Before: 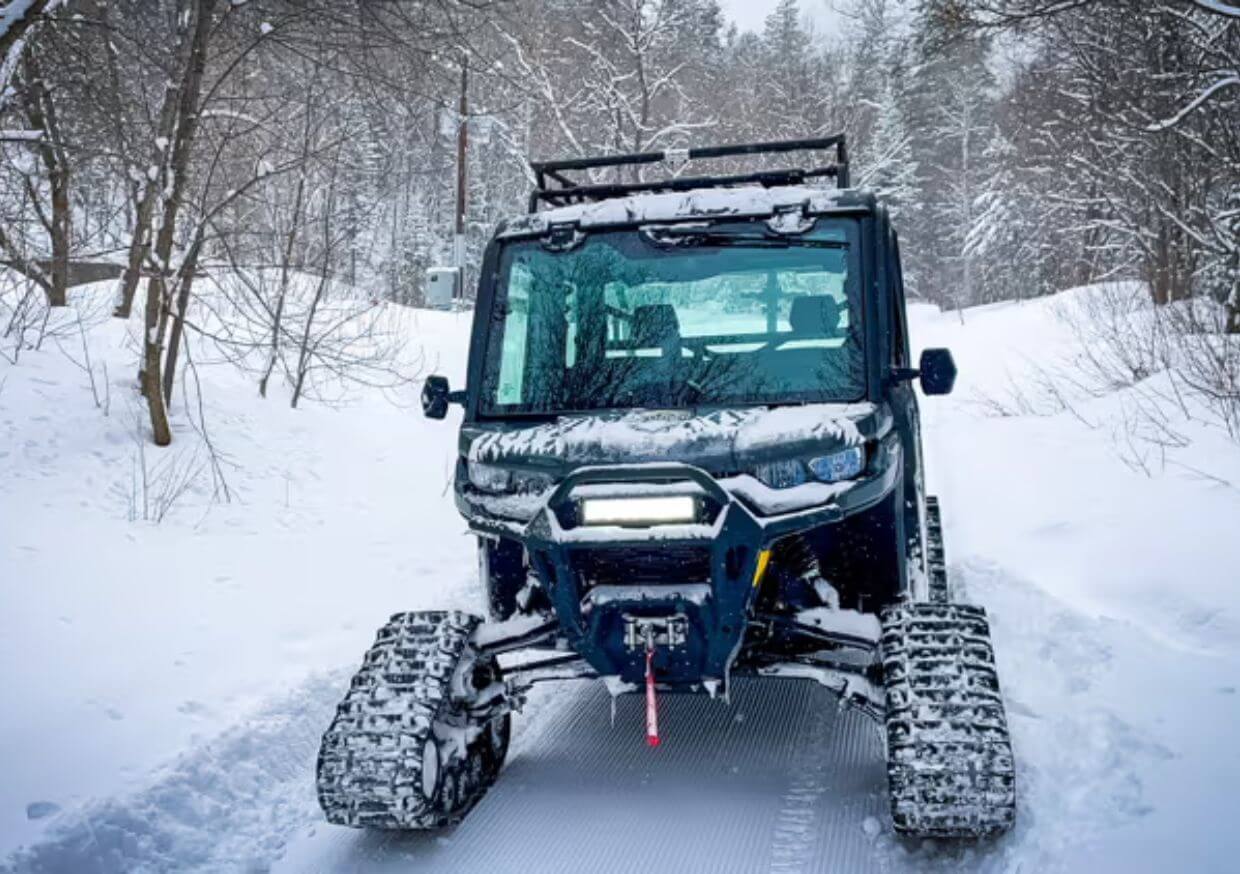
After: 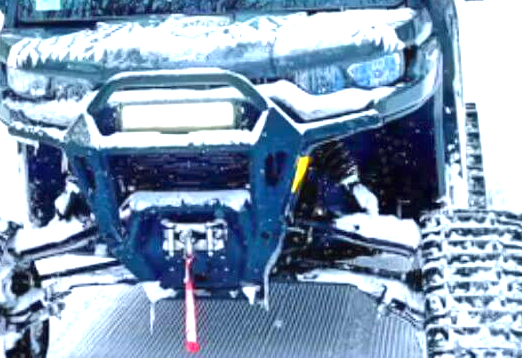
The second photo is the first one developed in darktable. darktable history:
contrast equalizer: octaves 7, y [[0.6 ×6], [0.55 ×6], [0 ×6], [0 ×6], [0 ×6]], mix -0.3
white balance: red 0.978, blue 0.999
crop: left 37.221%, top 45.169%, right 20.63%, bottom 13.777%
base curve: exposure shift 0, preserve colors none
exposure: exposure 2 EV, compensate exposure bias true, compensate highlight preservation false
tone equalizer: -8 EV -0.002 EV, -7 EV 0.005 EV, -6 EV -0.009 EV, -5 EV 0.011 EV, -4 EV -0.012 EV, -3 EV 0.007 EV, -2 EV -0.062 EV, -1 EV -0.293 EV, +0 EV -0.582 EV, smoothing diameter 2%, edges refinement/feathering 20, mask exposure compensation -1.57 EV, filter diffusion 5
